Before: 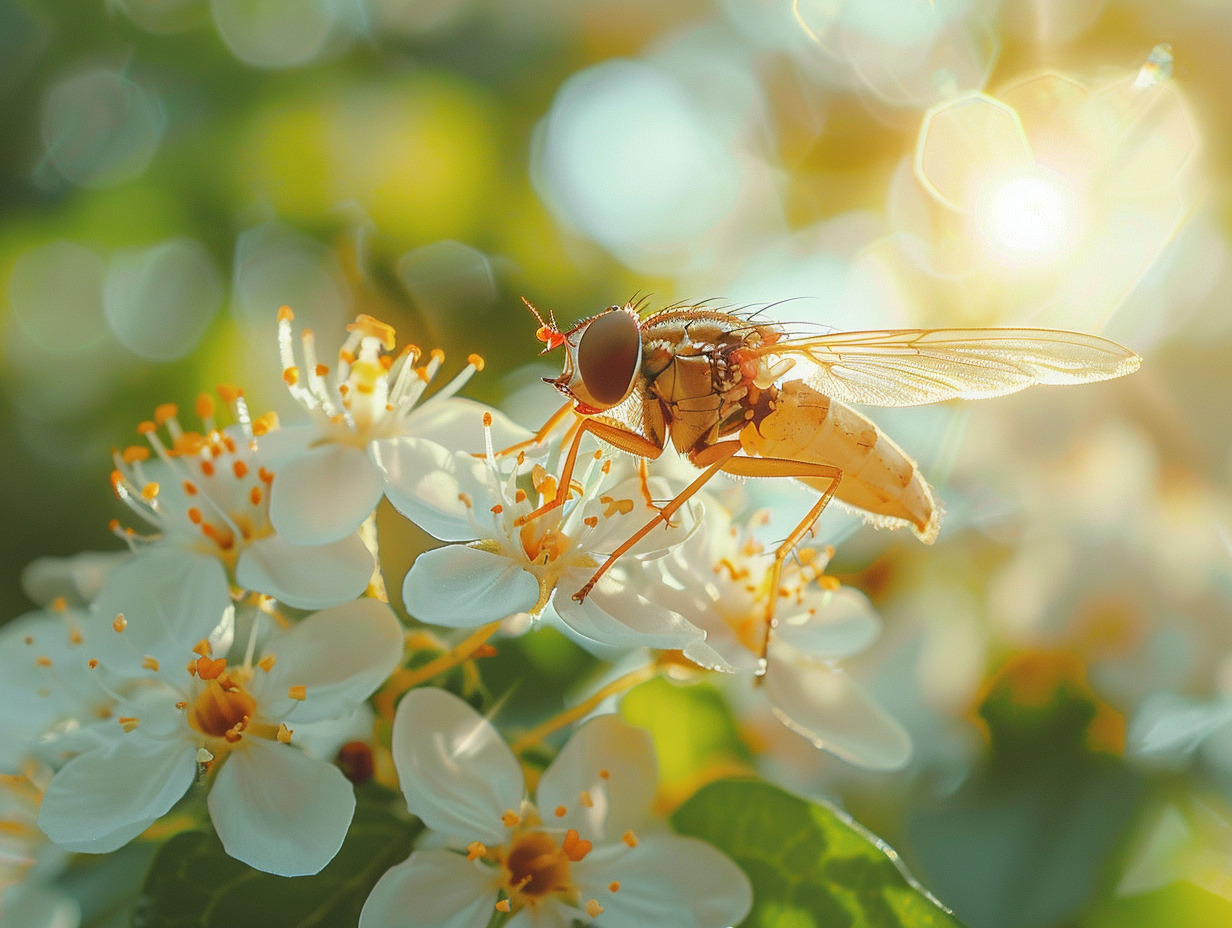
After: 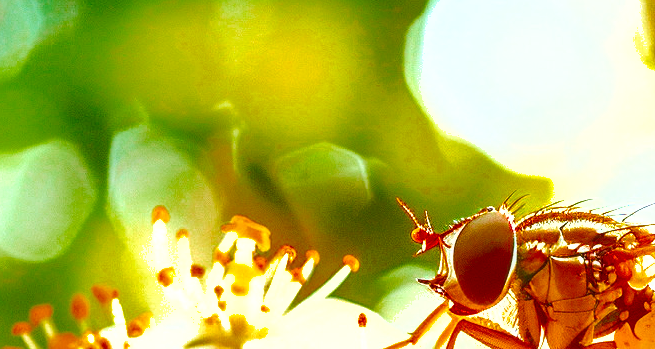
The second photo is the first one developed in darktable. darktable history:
exposure: exposure 0.658 EV, compensate exposure bias true, compensate highlight preservation false
shadows and highlights: shadows 30.71, highlights -62.55, soften with gaussian
color balance rgb: shadows lift › chroma 1.978%, shadows lift › hue 262.18°, perceptual saturation grading › global saturation 37.04%, saturation formula JzAzBz (2021)
local contrast: on, module defaults
crop: left 10.163%, top 10.716%, right 36.656%, bottom 51.62%
tone equalizer: -8 EV 1.98 EV, -7 EV 1.99 EV, -6 EV 1.98 EV, -5 EV 1.98 EV, -4 EV 1.97 EV, -3 EV 1.47 EV, -2 EV 0.976 EV, -1 EV 0.503 EV, edges refinement/feathering 500, mask exposure compensation -1.57 EV, preserve details no
